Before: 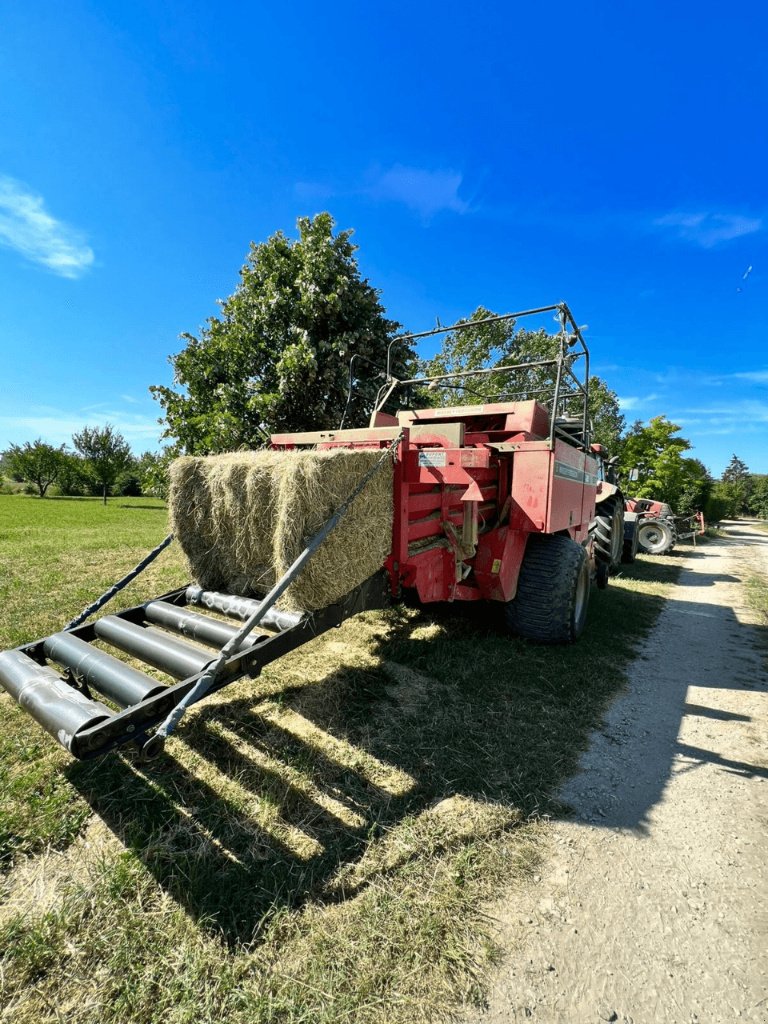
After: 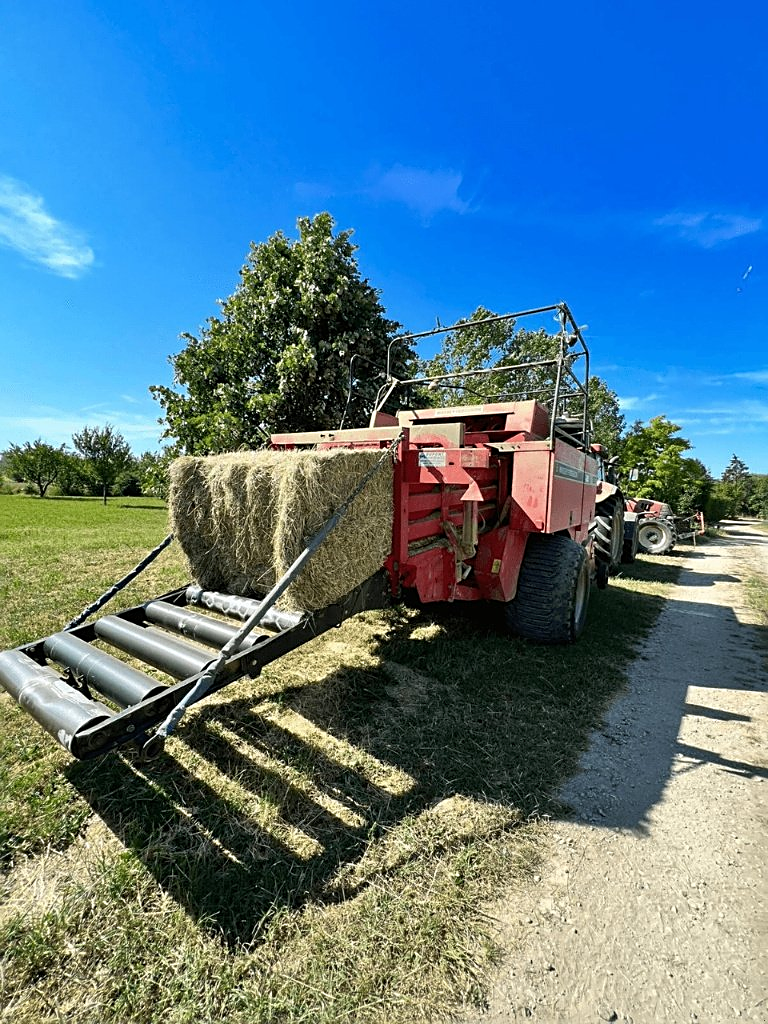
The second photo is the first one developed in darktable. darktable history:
sharpen: amount 0.495
base curve: preserve colors none
